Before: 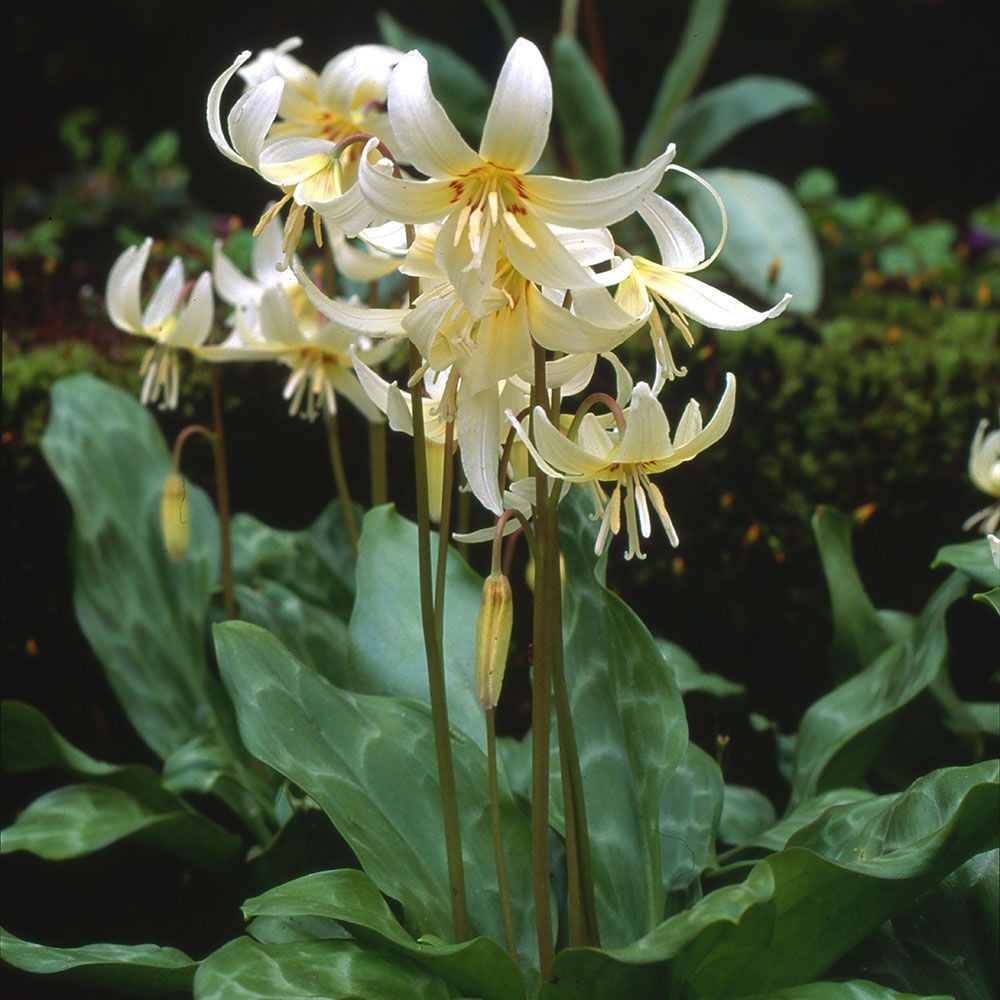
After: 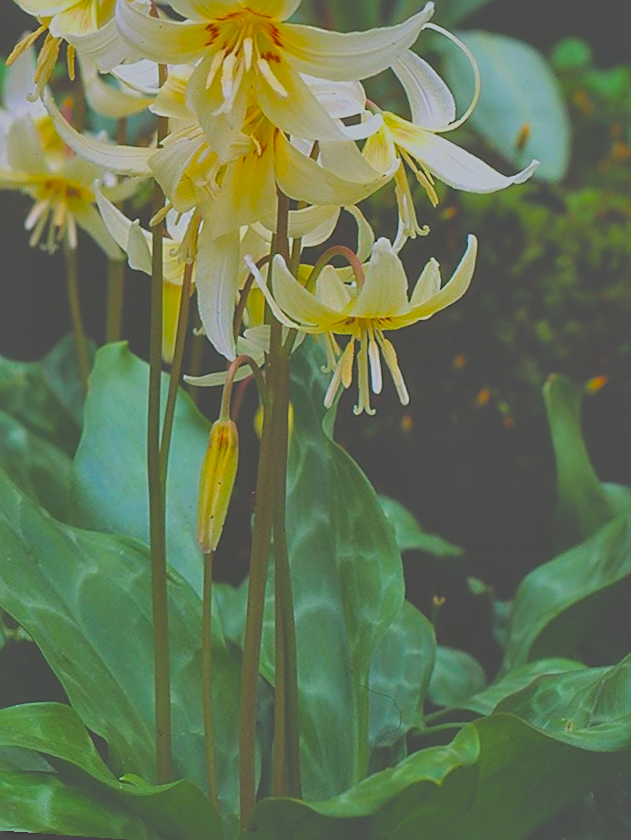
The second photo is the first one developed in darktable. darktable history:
sharpen: on, module defaults
local contrast: mode bilateral grid, contrast 20, coarseness 50, detail 132%, midtone range 0.2
white balance: red 0.98, blue 1.034
crop and rotate: left 28.256%, top 17.734%, right 12.656%, bottom 3.573%
filmic rgb: white relative exposure 8 EV, threshold 3 EV, hardness 2.44, latitude 10.07%, contrast 0.72, highlights saturation mix 10%, shadows ↔ highlights balance 1.38%, color science v4 (2020), enable highlight reconstruction true
color balance rgb: linear chroma grading › global chroma 10%, perceptual saturation grading › global saturation 30%, global vibrance 10%
rotate and perspective: rotation 4.1°, automatic cropping off
exposure: black level correction -0.062, exposure -0.05 EV, compensate highlight preservation false
